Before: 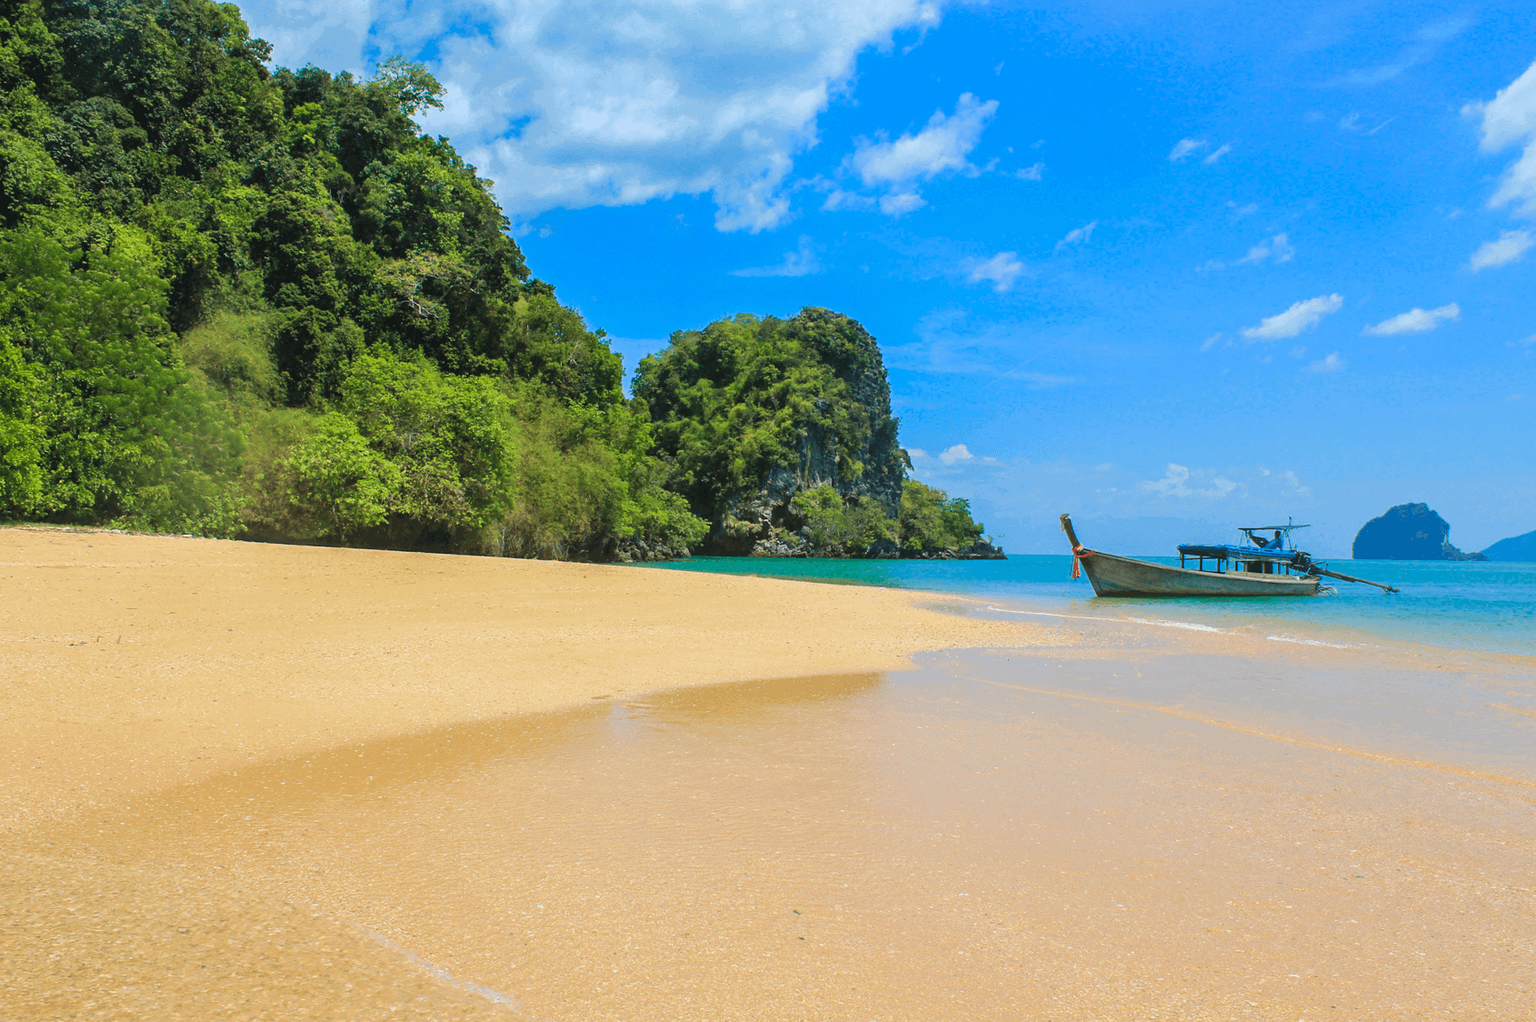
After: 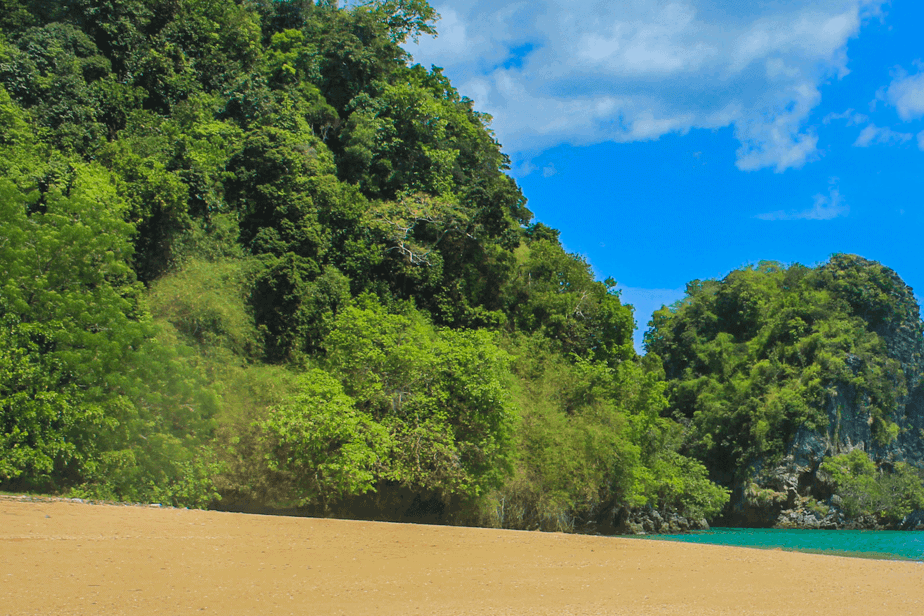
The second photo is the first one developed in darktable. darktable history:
crop and rotate: left 3.047%, top 7.509%, right 42.236%, bottom 37.598%
shadows and highlights: shadows 40, highlights -60
